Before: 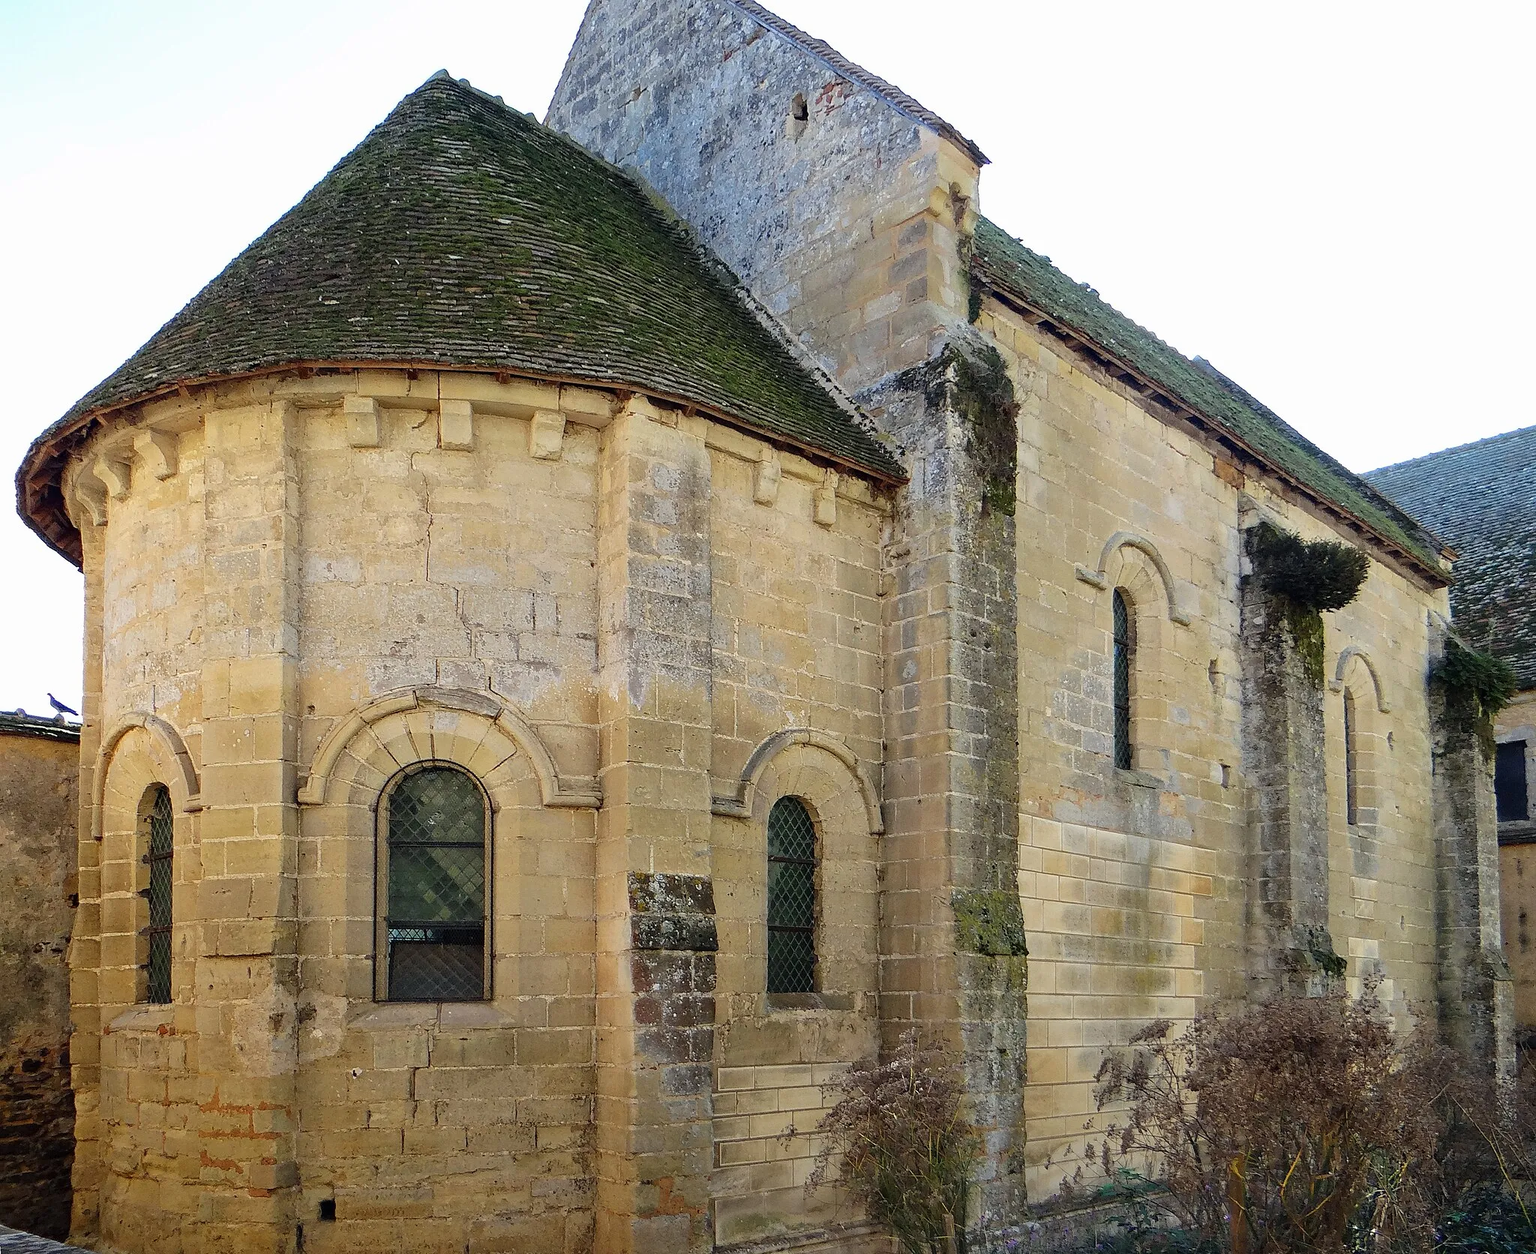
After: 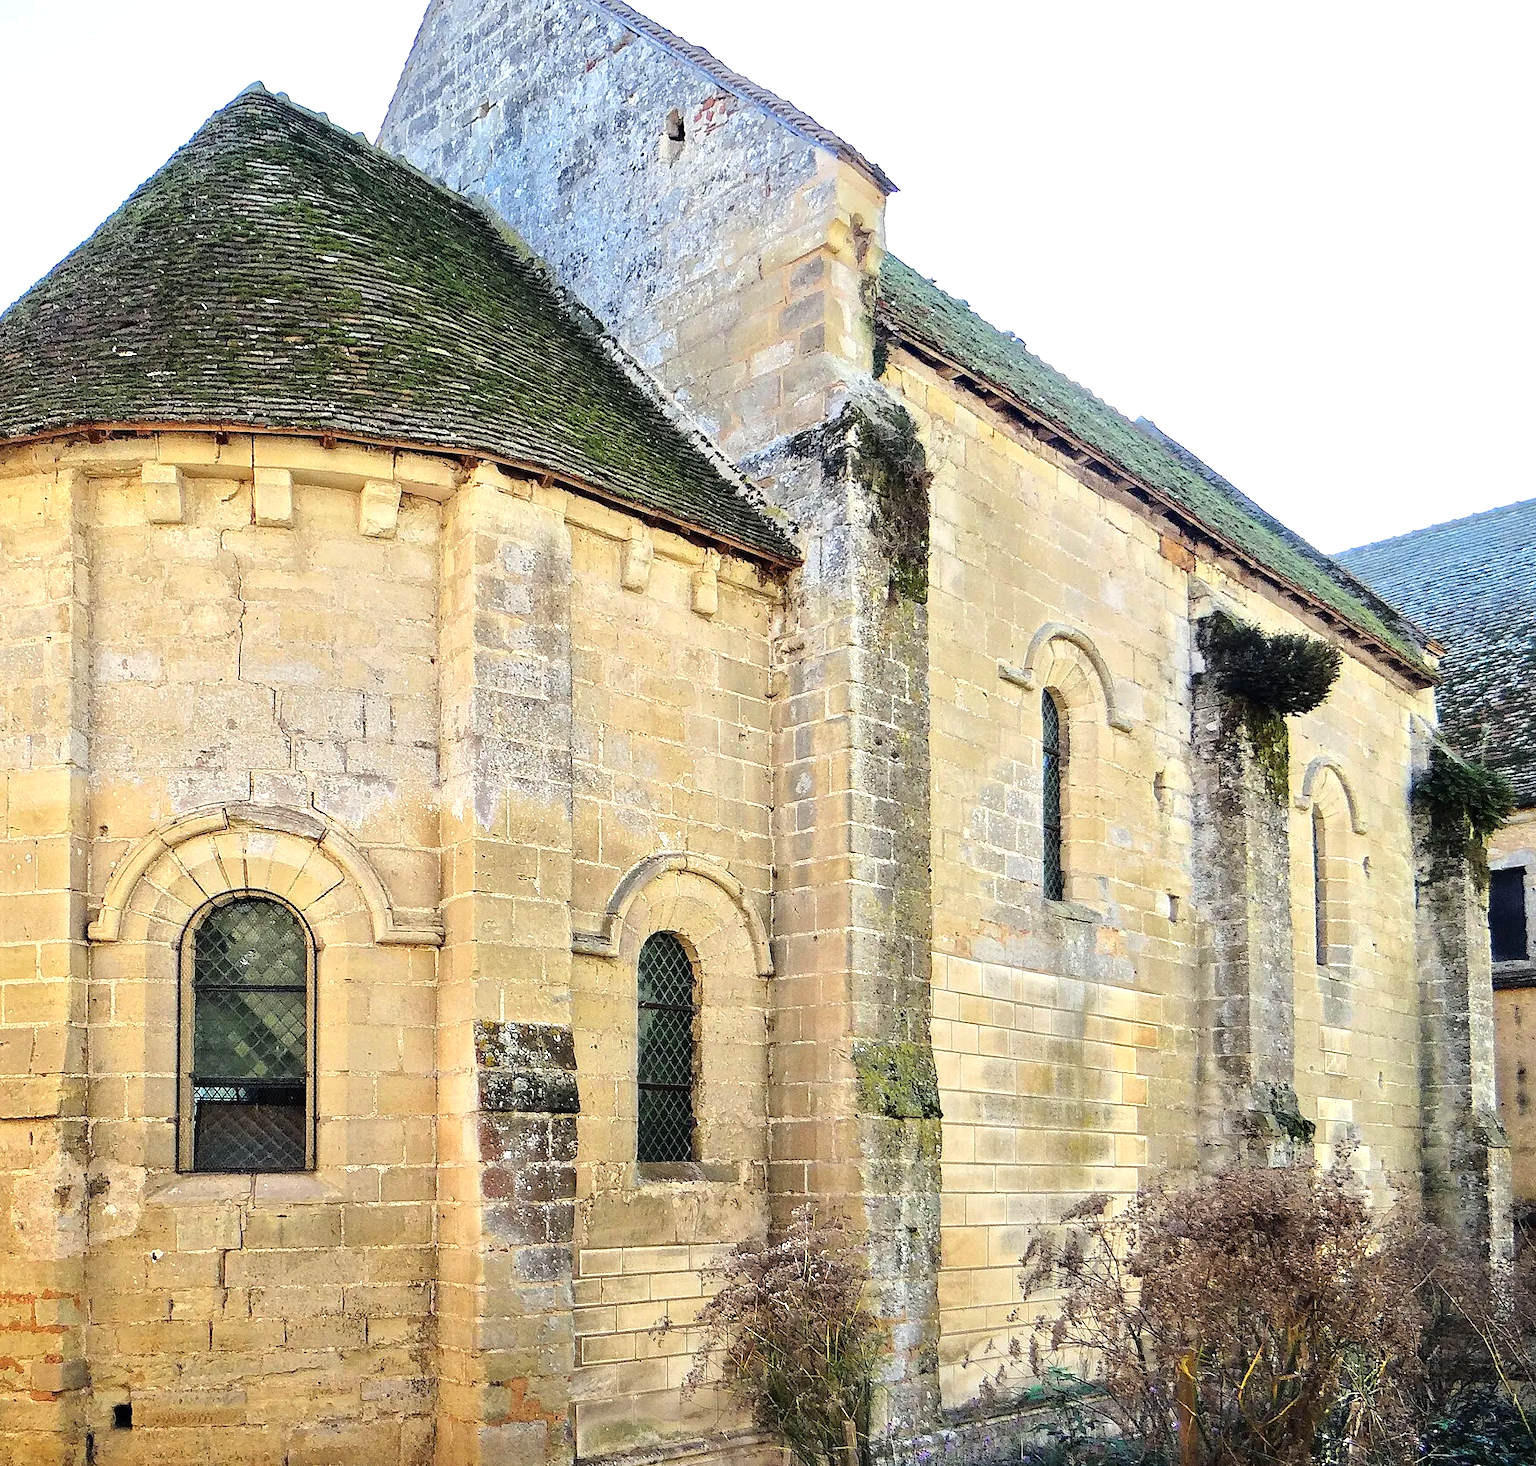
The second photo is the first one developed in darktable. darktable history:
crop and rotate: left 14.549%
tone equalizer: -7 EV 0.144 EV, -6 EV 0.616 EV, -5 EV 1.14 EV, -4 EV 1.35 EV, -3 EV 1.17 EV, -2 EV 0.6 EV, -1 EV 0.15 EV, smoothing diameter 2.04%, edges refinement/feathering 19.78, mask exposure compensation -1.57 EV, filter diffusion 5
